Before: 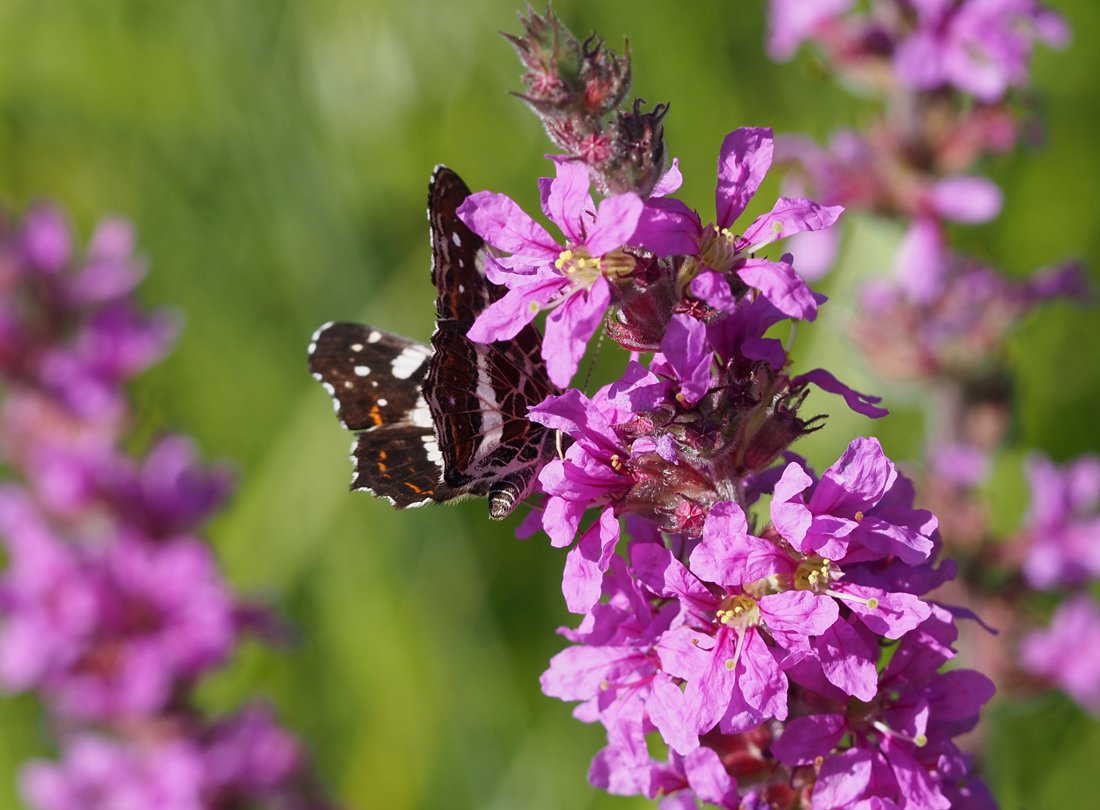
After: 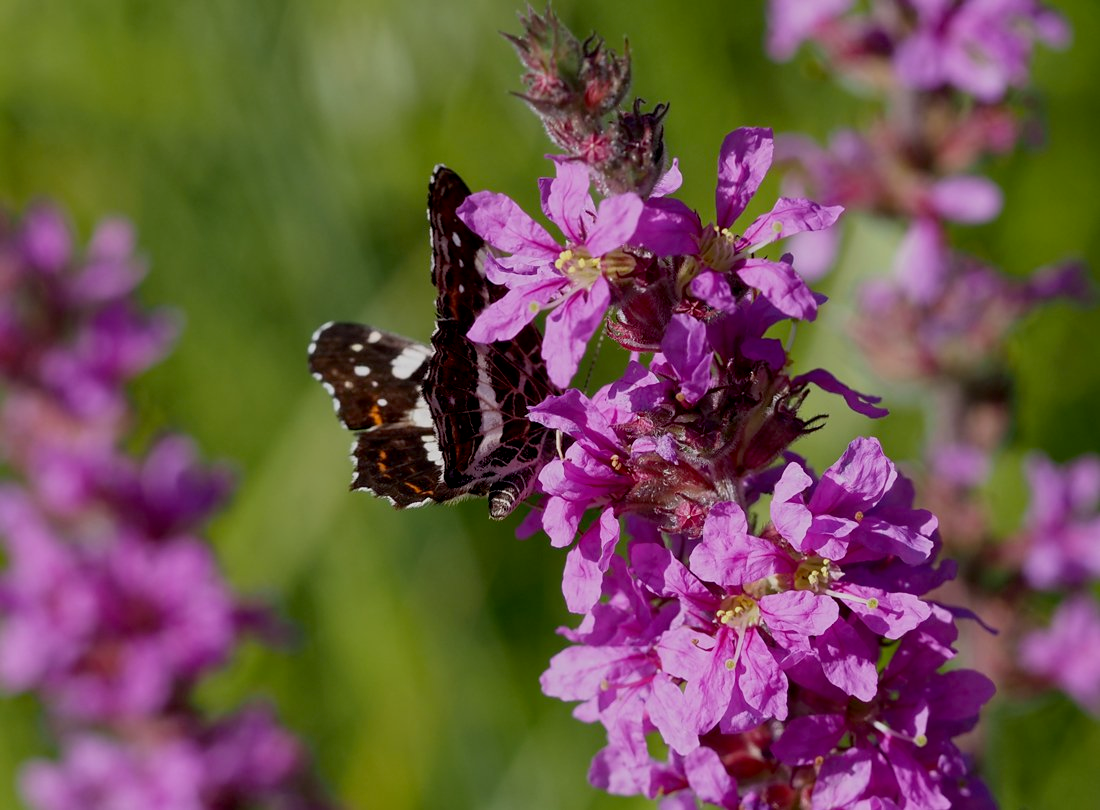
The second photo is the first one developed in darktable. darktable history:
exposure: black level correction 0.011, exposure -0.475 EV, compensate exposure bias true, compensate highlight preservation false
